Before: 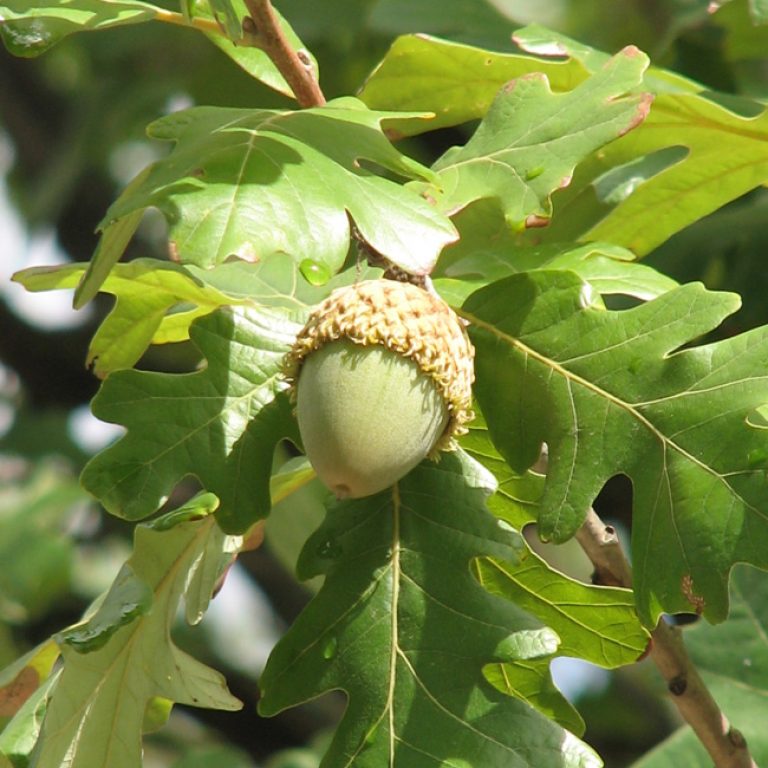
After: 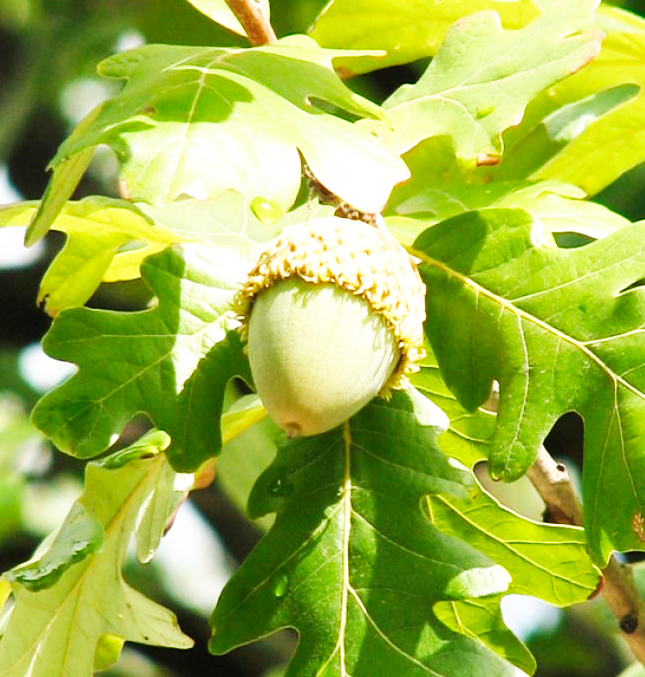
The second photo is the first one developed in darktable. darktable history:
base curve: curves: ch0 [(0, 0) (0.007, 0.004) (0.027, 0.03) (0.046, 0.07) (0.207, 0.54) (0.442, 0.872) (0.673, 0.972) (1, 1)], preserve colors none
crop: left 6.446%, top 8.188%, right 9.538%, bottom 3.548%
